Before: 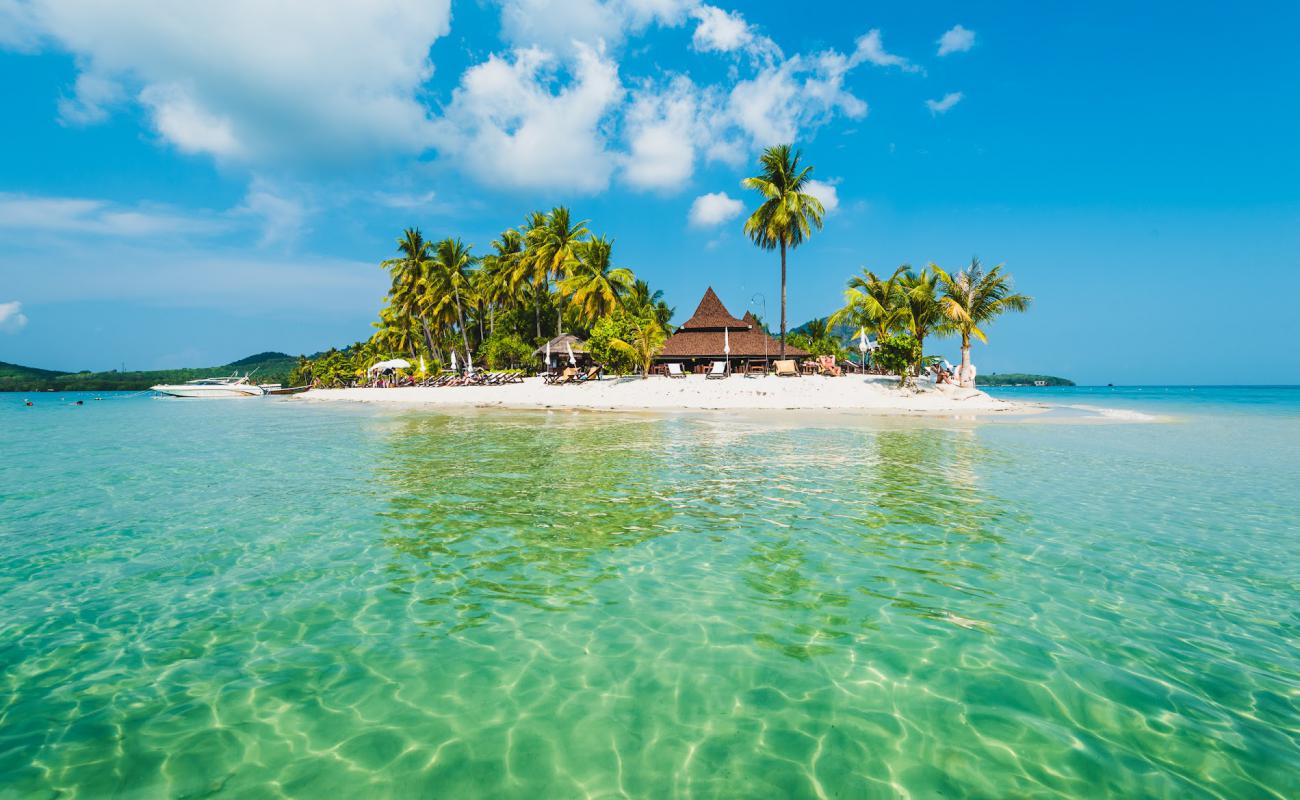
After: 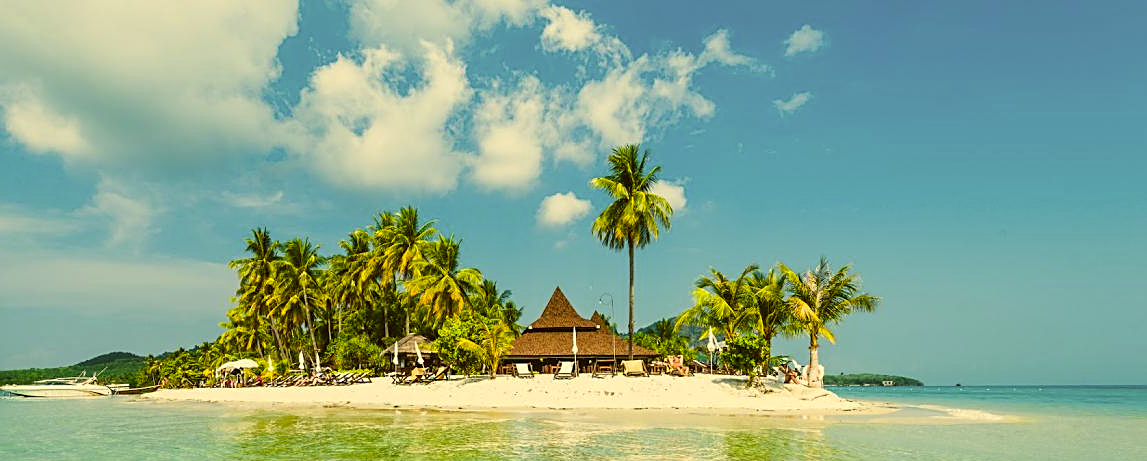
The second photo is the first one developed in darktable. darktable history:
sharpen: on, module defaults
local contrast: highlights 100%, shadows 99%, detail 119%, midtone range 0.2
color correction: highlights a* 0.085, highlights b* 28.78, shadows a* -0.16, shadows b* 21.29
crop and rotate: left 11.723%, bottom 42.259%
